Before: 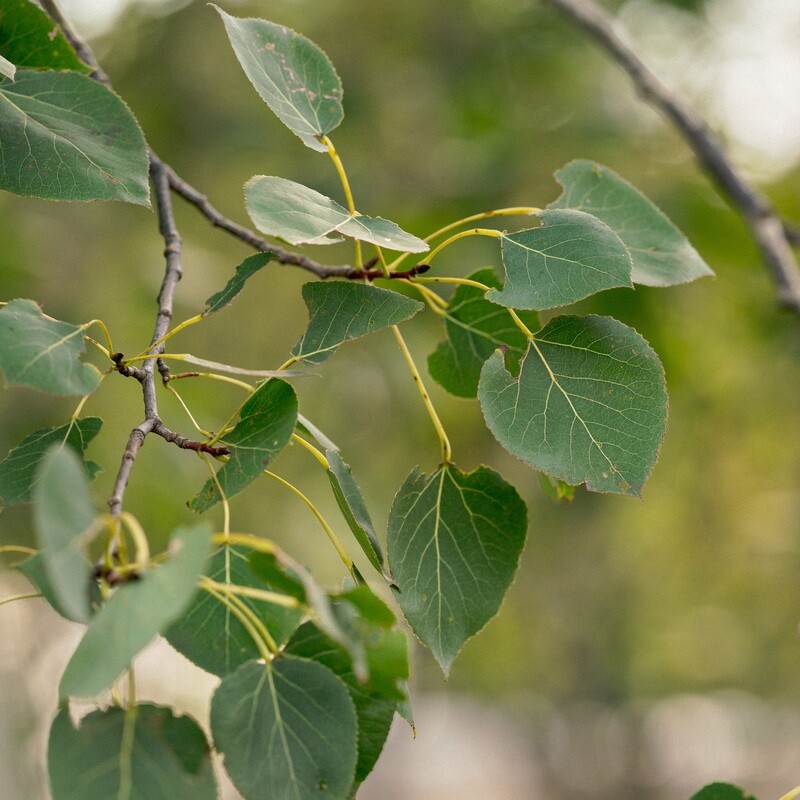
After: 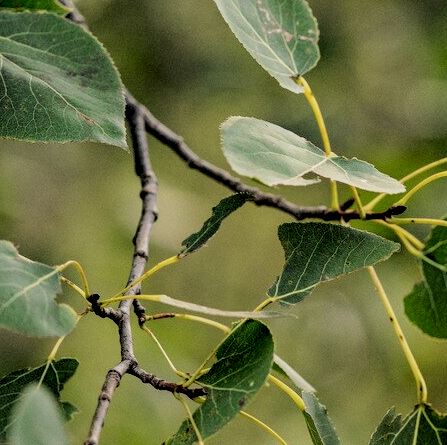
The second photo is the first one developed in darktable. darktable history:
contrast equalizer: y [[0.526, 0.53, 0.532, 0.532, 0.53, 0.525], [0.5 ×6], [0.5 ×6], [0 ×6], [0 ×6]], mix 0.603
filmic rgb: black relative exposure -2.99 EV, white relative exposure 4.56 EV, hardness 1.76, contrast 1.245, color science v6 (2022)
crop and rotate: left 3.042%, top 7.526%, right 41.011%, bottom 36.812%
local contrast: detail 130%
